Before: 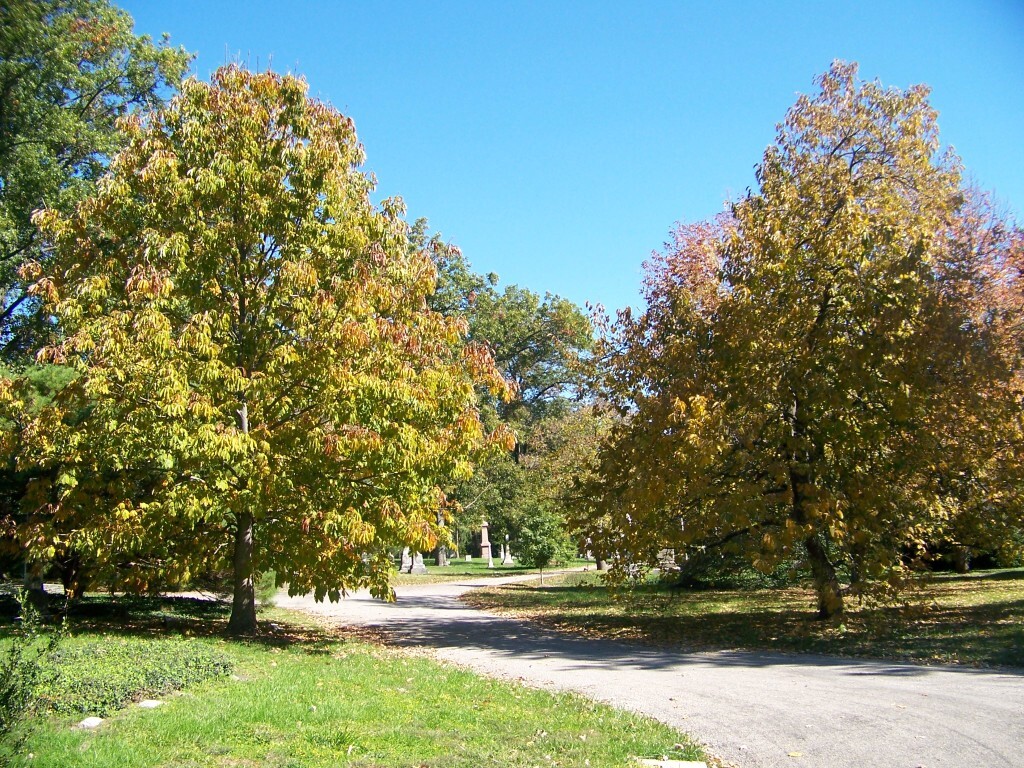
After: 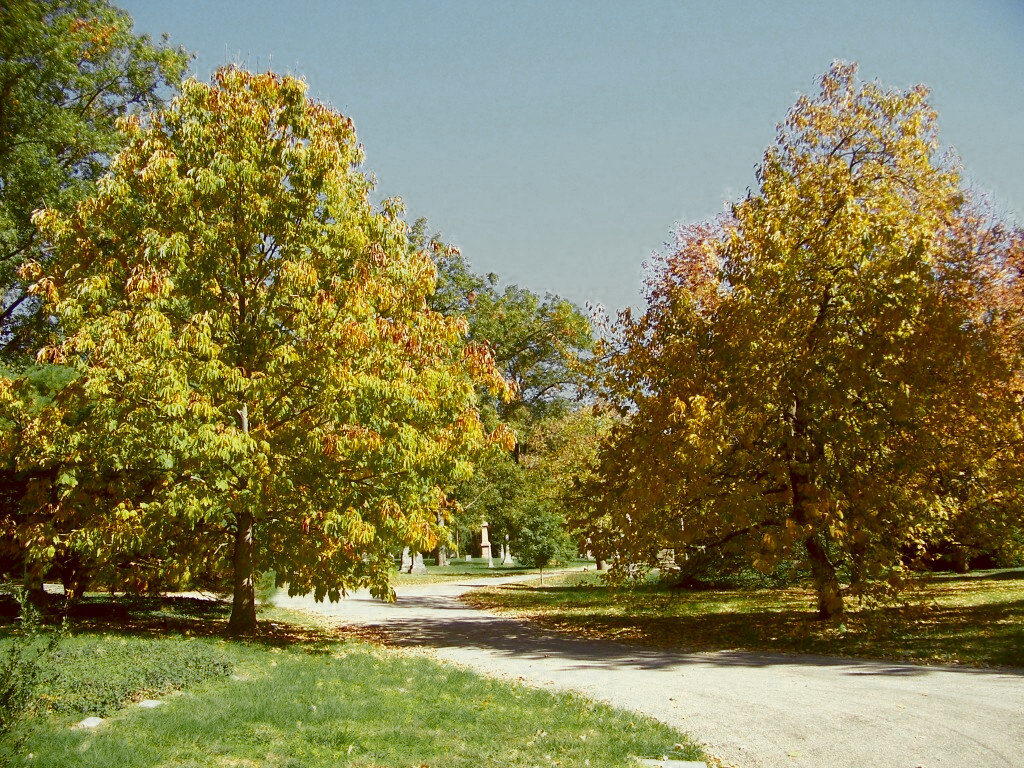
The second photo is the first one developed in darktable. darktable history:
color zones: curves: ch0 [(0.035, 0.242) (0.25, 0.5) (0.384, 0.214) (0.488, 0.255) (0.75, 0.5)]; ch1 [(0.063, 0.379) (0.25, 0.5) (0.354, 0.201) (0.489, 0.085) (0.729, 0.271)]; ch2 [(0.25, 0.5) (0.38, 0.517) (0.442, 0.51) (0.735, 0.456)]
color correction: highlights a* -6.03, highlights b* 9.19, shadows a* 10.15, shadows b* 23.49
color balance rgb: perceptual saturation grading › global saturation 20%, perceptual saturation grading › highlights -25.522%, perceptual saturation grading › shadows 24.146%
